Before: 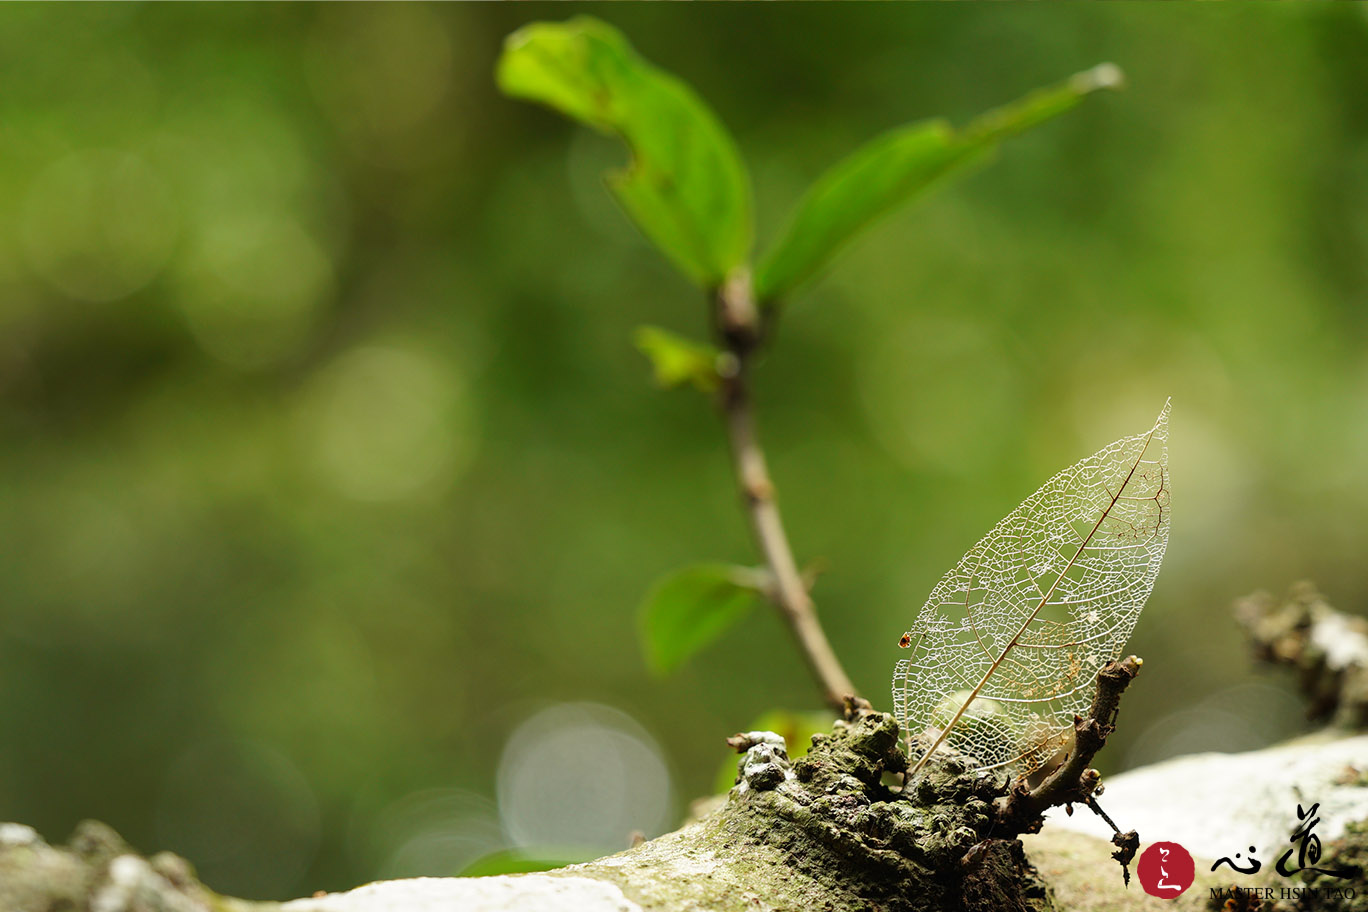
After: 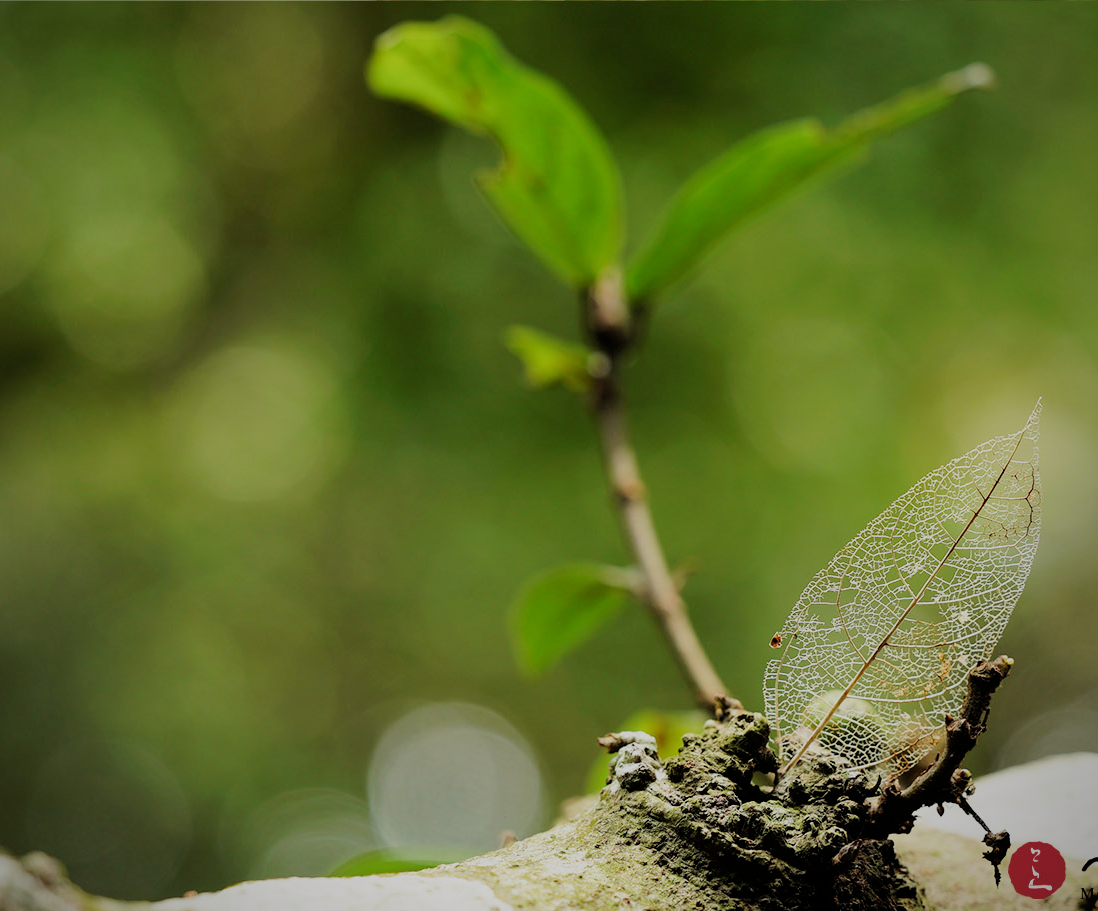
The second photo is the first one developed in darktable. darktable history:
crop and rotate: left 9.478%, right 10.227%
filmic rgb: black relative exposure -7.17 EV, white relative exposure 5.36 EV, hardness 3.02
contrast equalizer: y [[0.5 ×6], [0.5 ×6], [0.5, 0.5, 0.501, 0.545, 0.707, 0.863], [0 ×6], [0 ×6]], mix 0.278
vignetting: fall-off radius 63.88%, brightness -0.589, saturation -0.121
